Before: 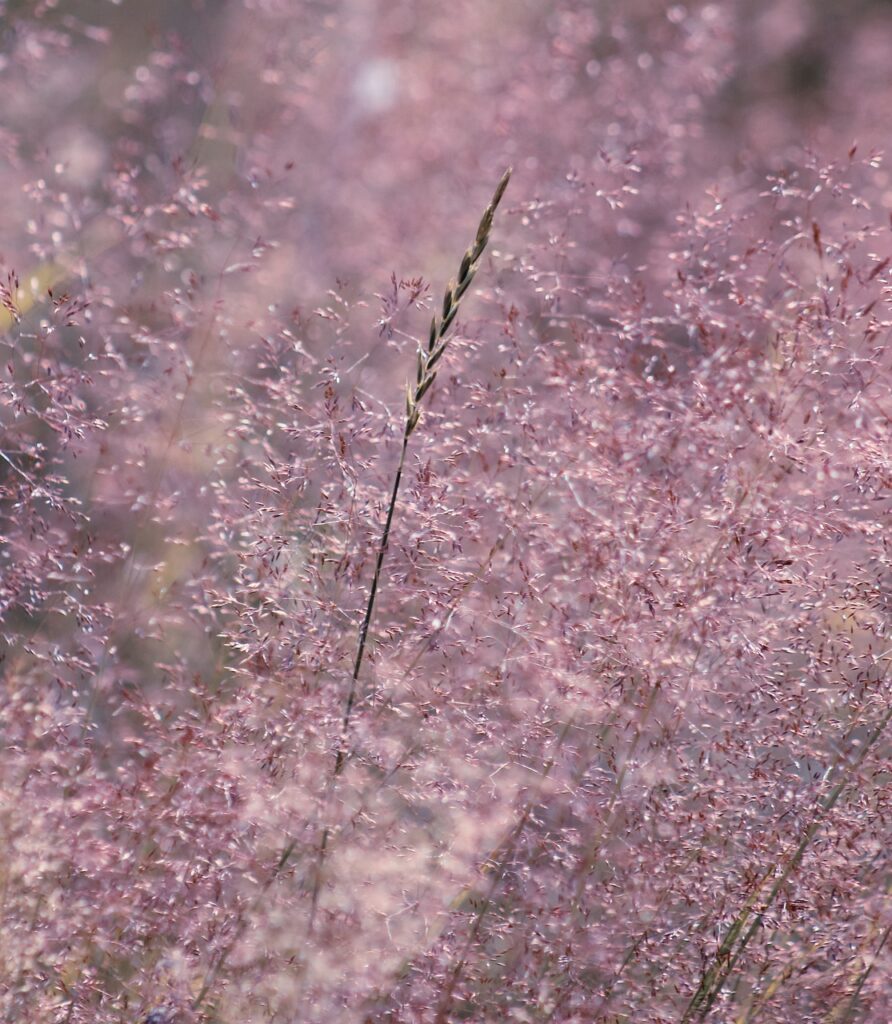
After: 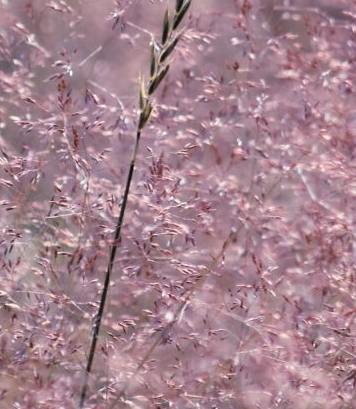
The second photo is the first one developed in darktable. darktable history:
contrast brightness saturation: contrast 0.05
crop: left 30%, top 30%, right 30%, bottom 30%
